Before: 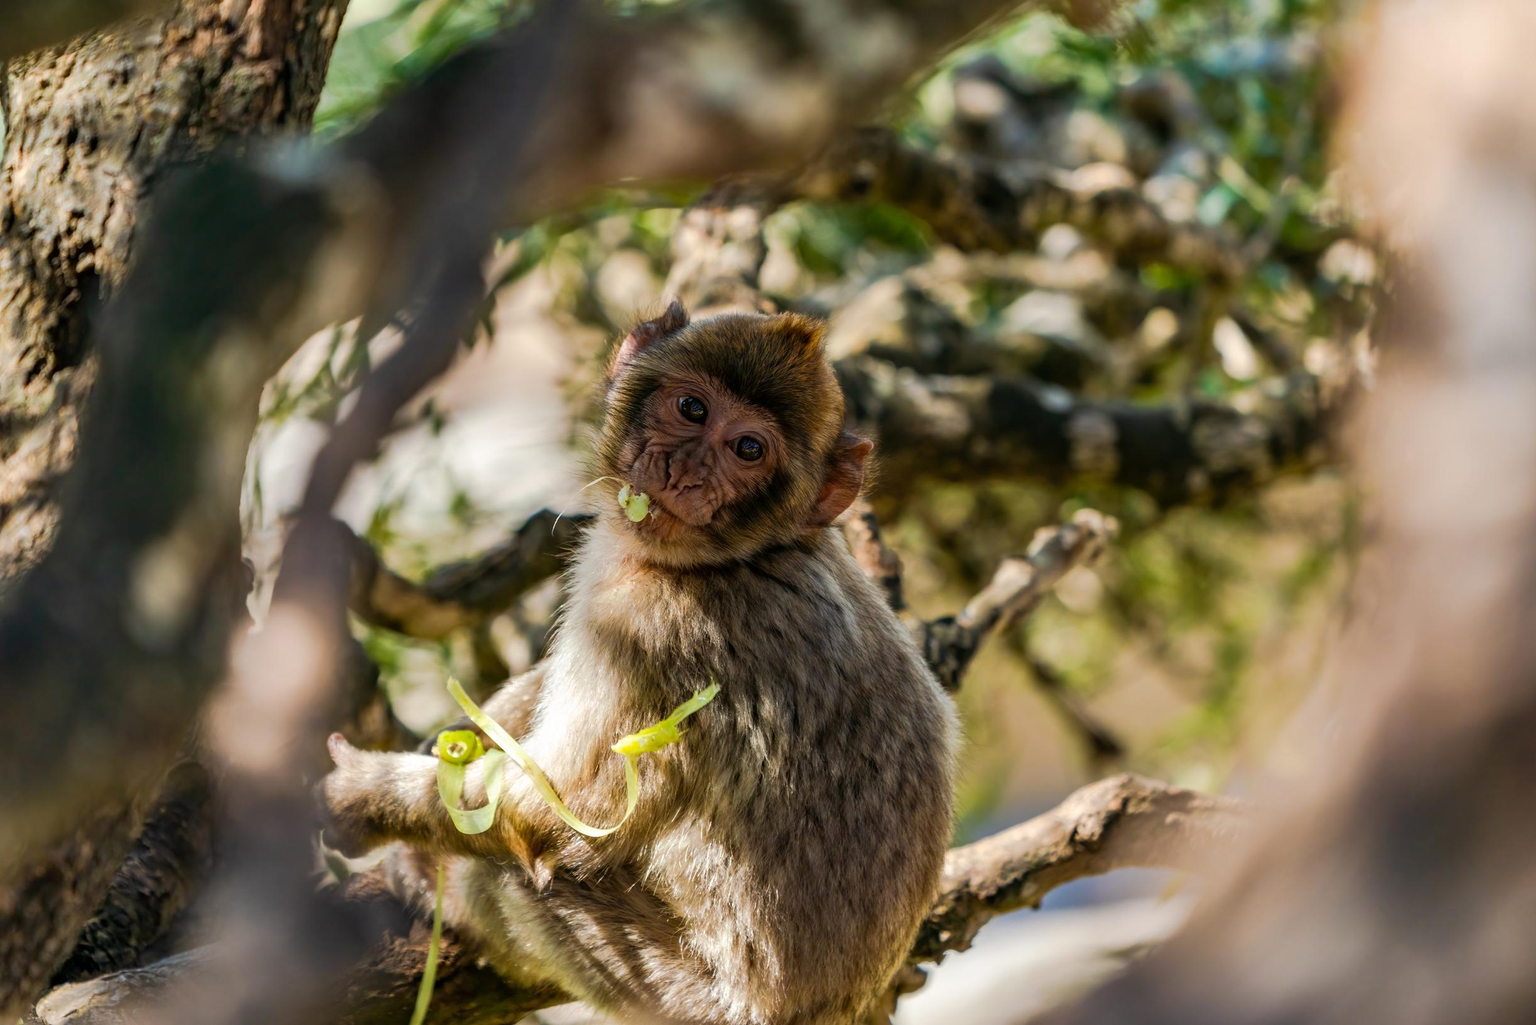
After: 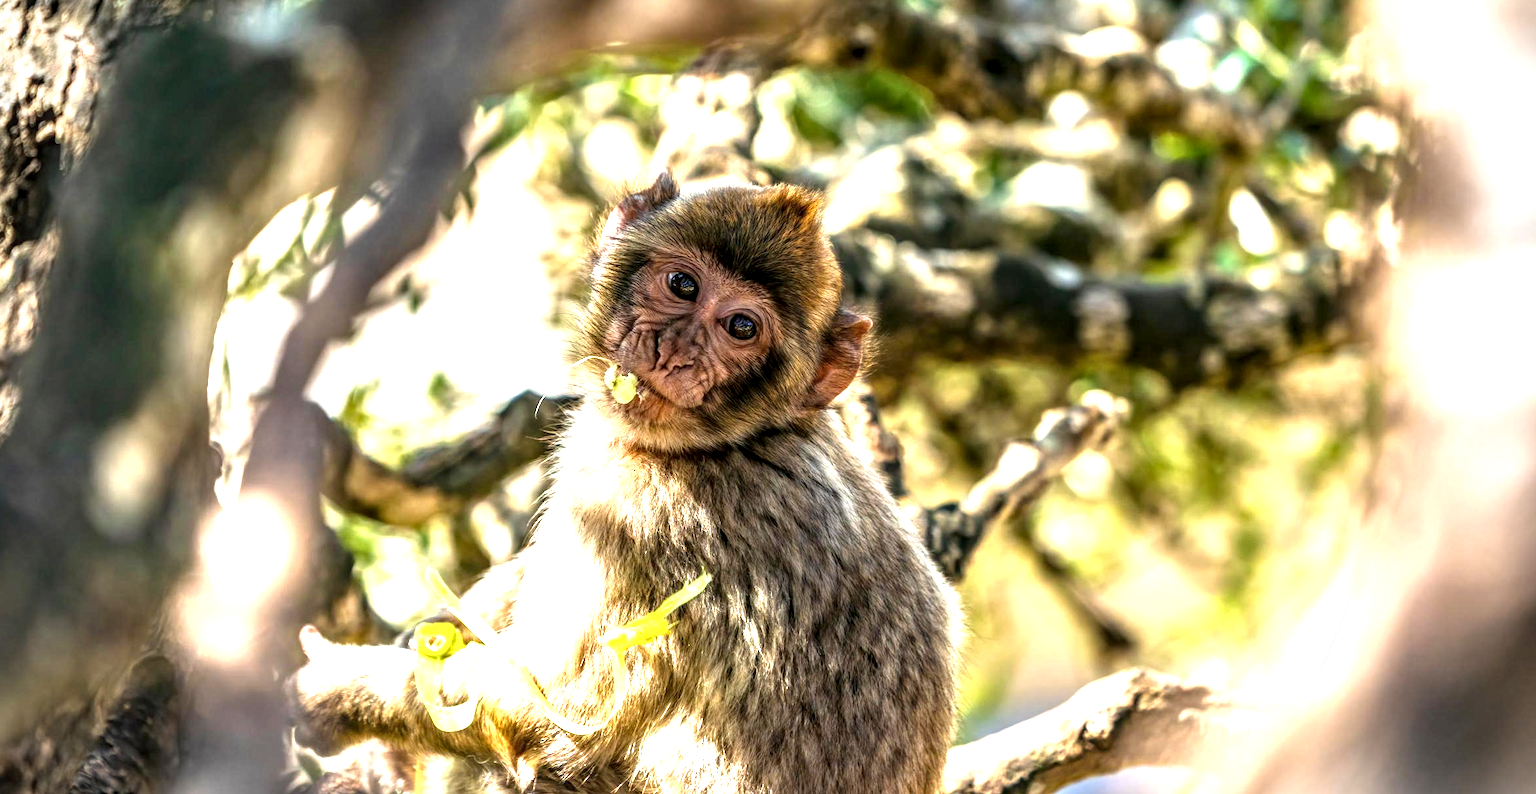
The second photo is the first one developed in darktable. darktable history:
vignetting: unbound false
local contrast: detail 150%
crop and rotate: left 2.775%, top 13.461%, right 1.916%, bottom 12.712%
exposure: black level correction 0, exposure 1.476 EV, compensate highlight preservation false
